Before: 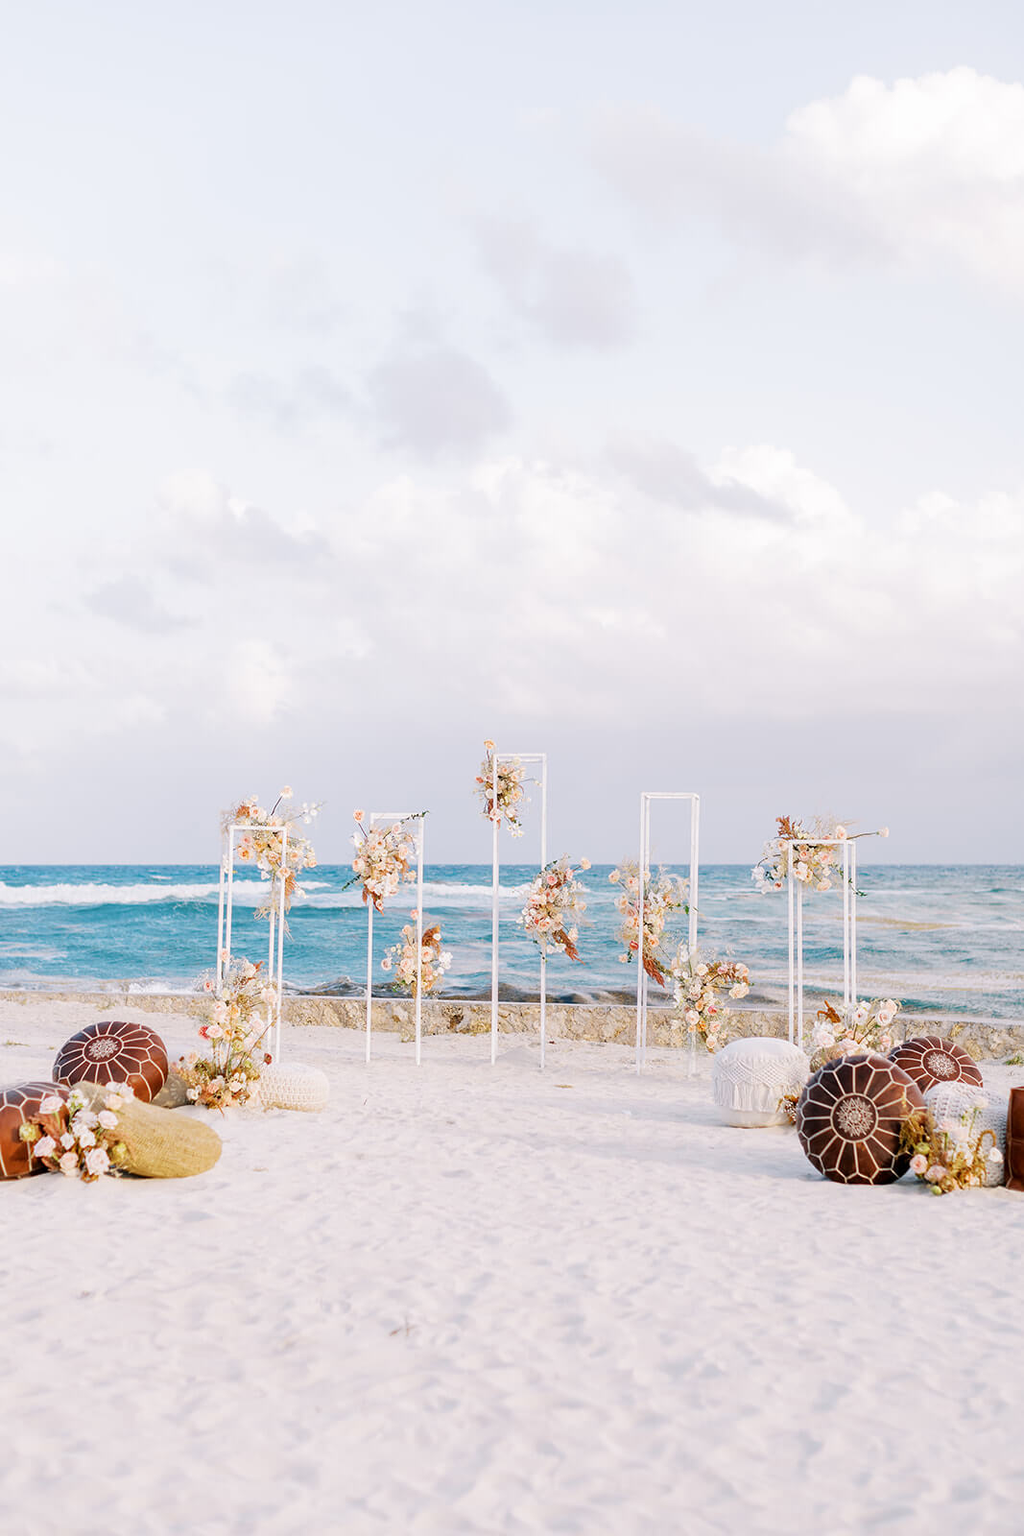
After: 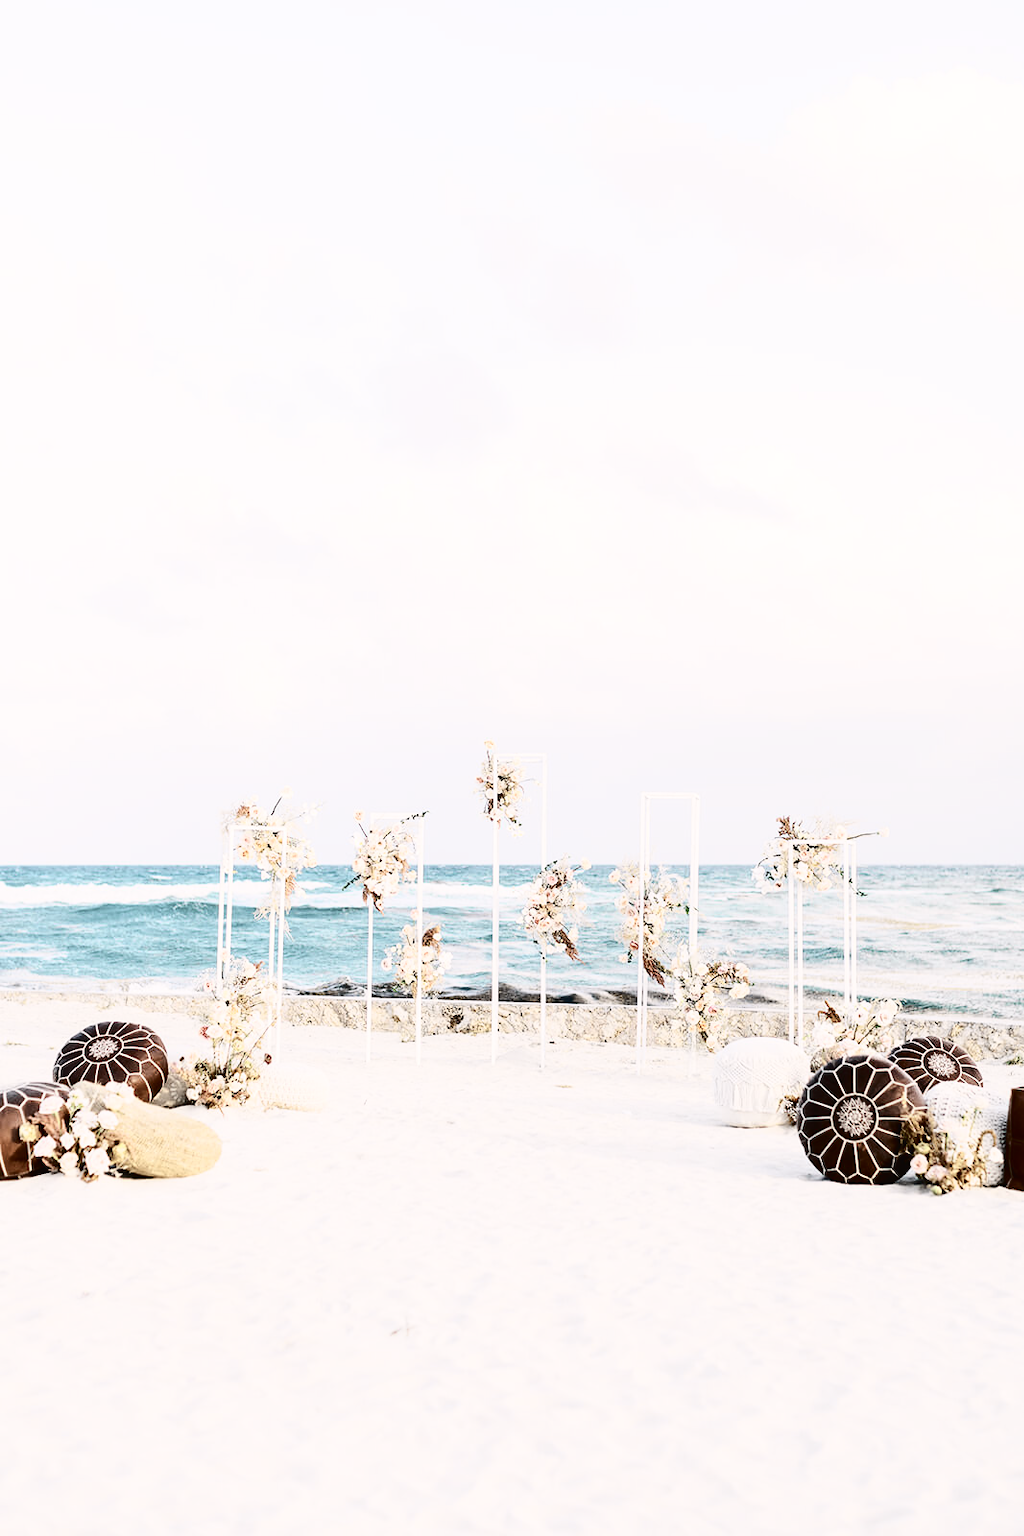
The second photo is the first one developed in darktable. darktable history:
tone curve: curves: ch0 [(0, 0.023) (0.1, 0.084) (0.184, 0.168) (0.45, 0.54) (0.57, 0.683) (0.722, 0.825) (0.877, 0.948) (1, 1)]; ch1 [(0, 0) (0.414, 0.395) (0.453, 0.437) (0.502, 0.509) (0.521, 0.519) (0.573, 0.568) (0.618, 0.61) (0.654, 0.642) (1, 1)]; ch2 [(0, 0) (0.421, 0.43) (0.45, 0.463) (0.492, 0.504) (0.511, 0.519) (0.557, 0.557) (0.602, 0.605) (1, 1)], color space Lab, independent channels, preserve colors none
contrast brightness saturation: contrast 0.32, brightness -0.08, saturation 0.17
color correction: saturation 0.5
